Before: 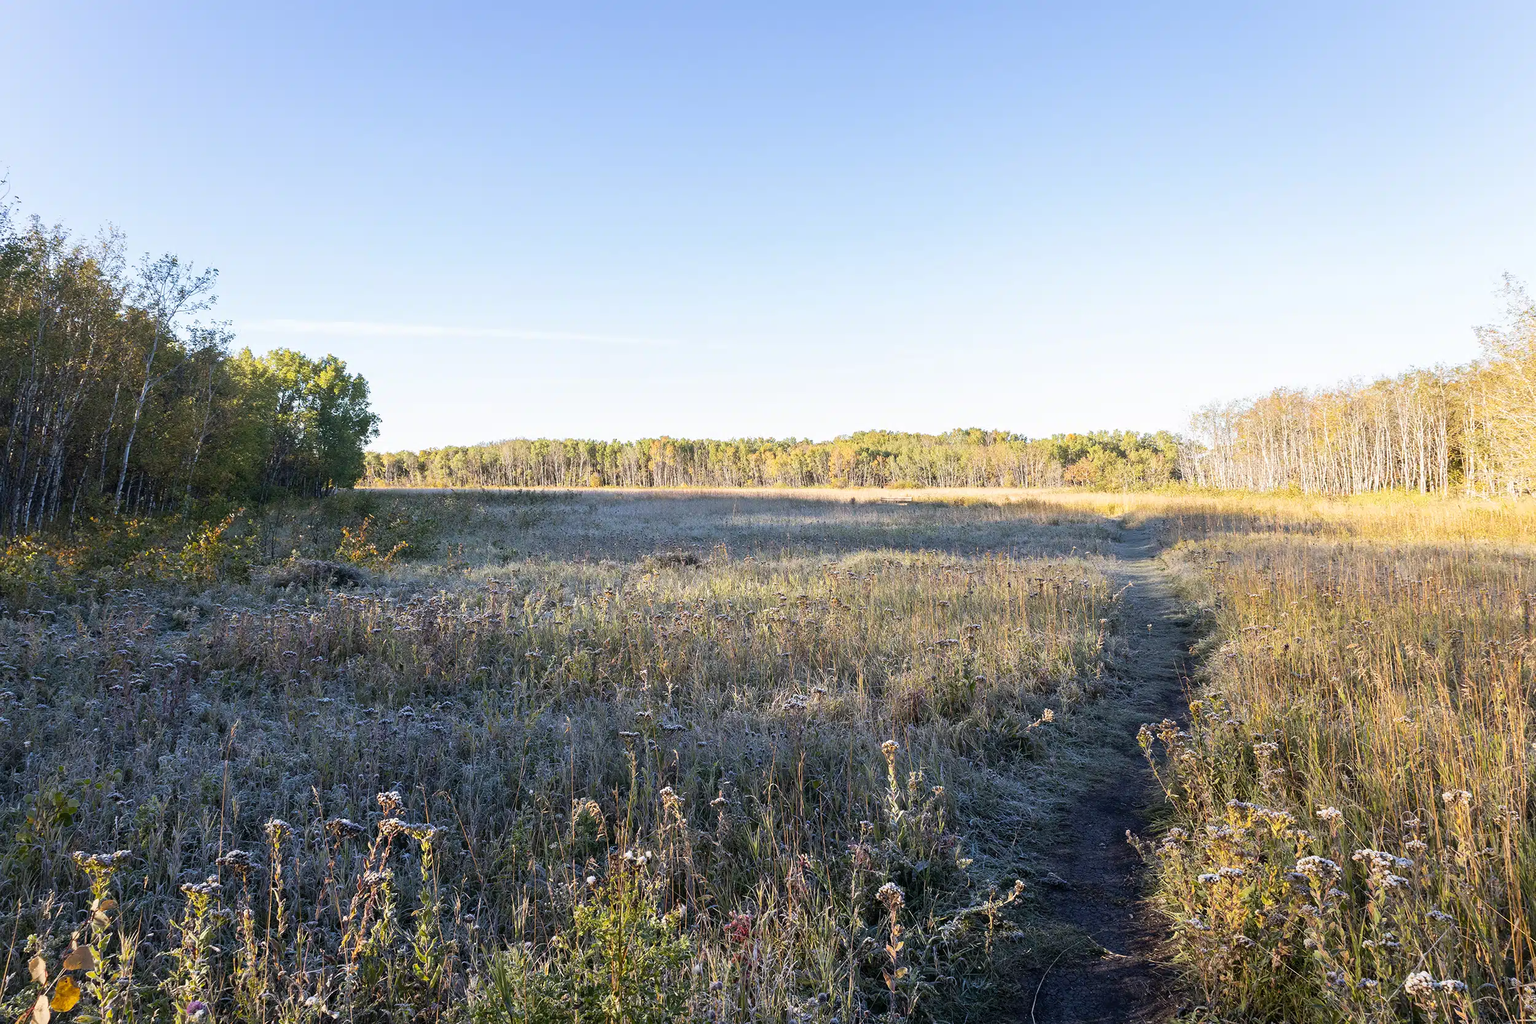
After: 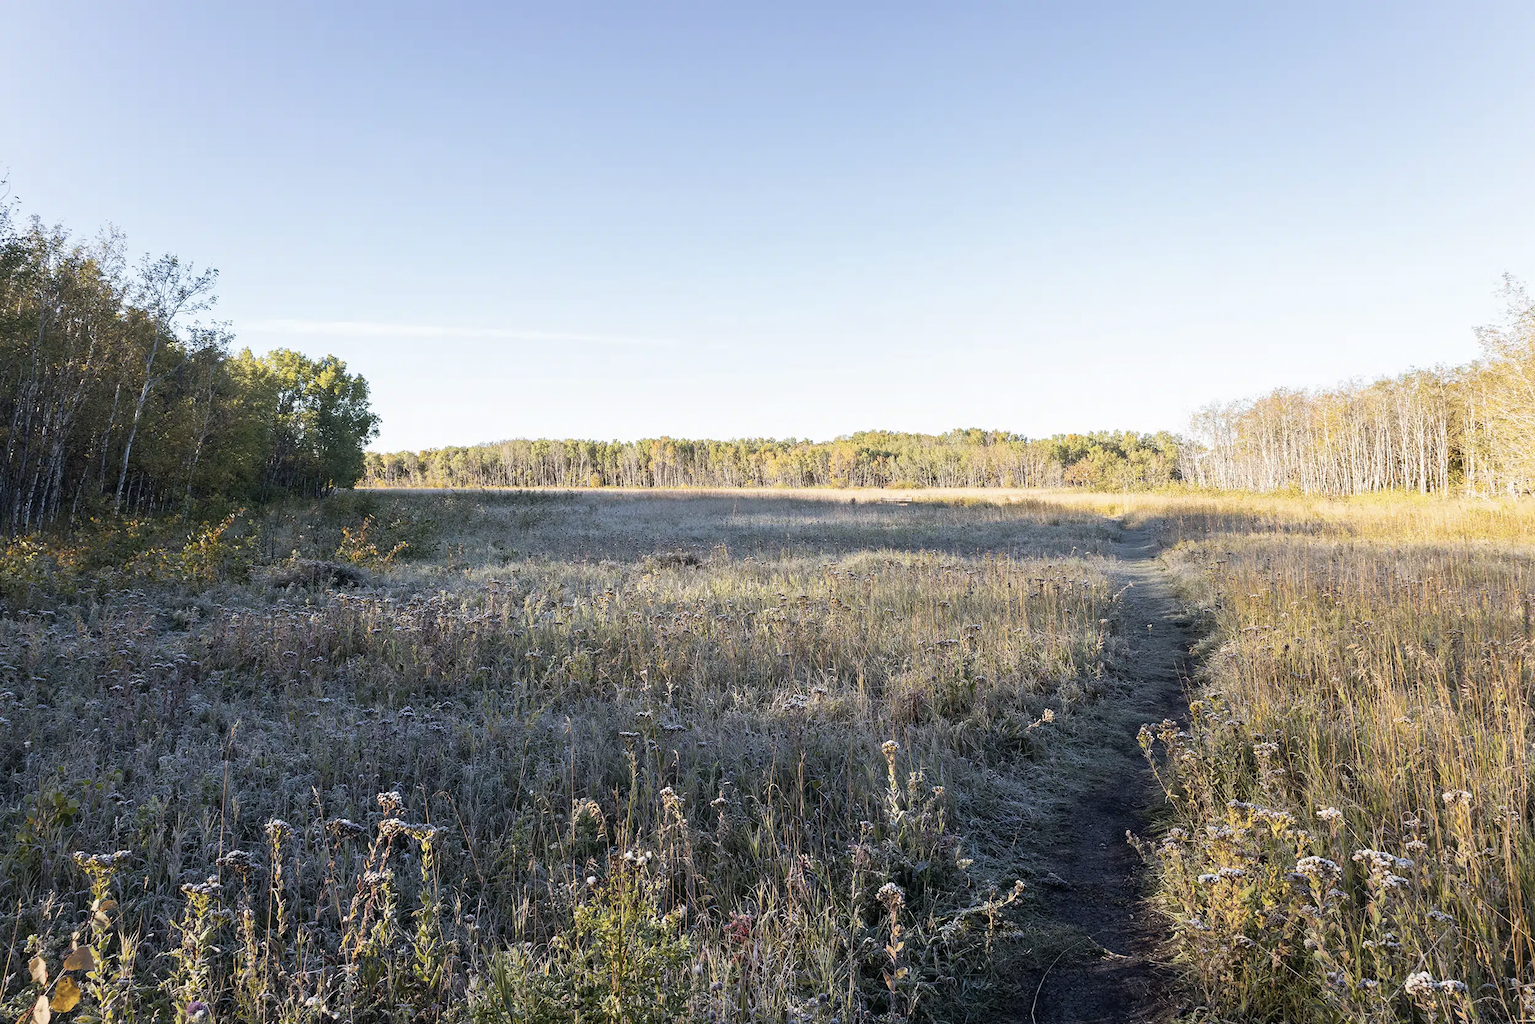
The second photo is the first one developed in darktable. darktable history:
color balance rgb: perceptual saturation grading › global saturation 25%, global vibrance 20%
color correction: saturation 0.57
